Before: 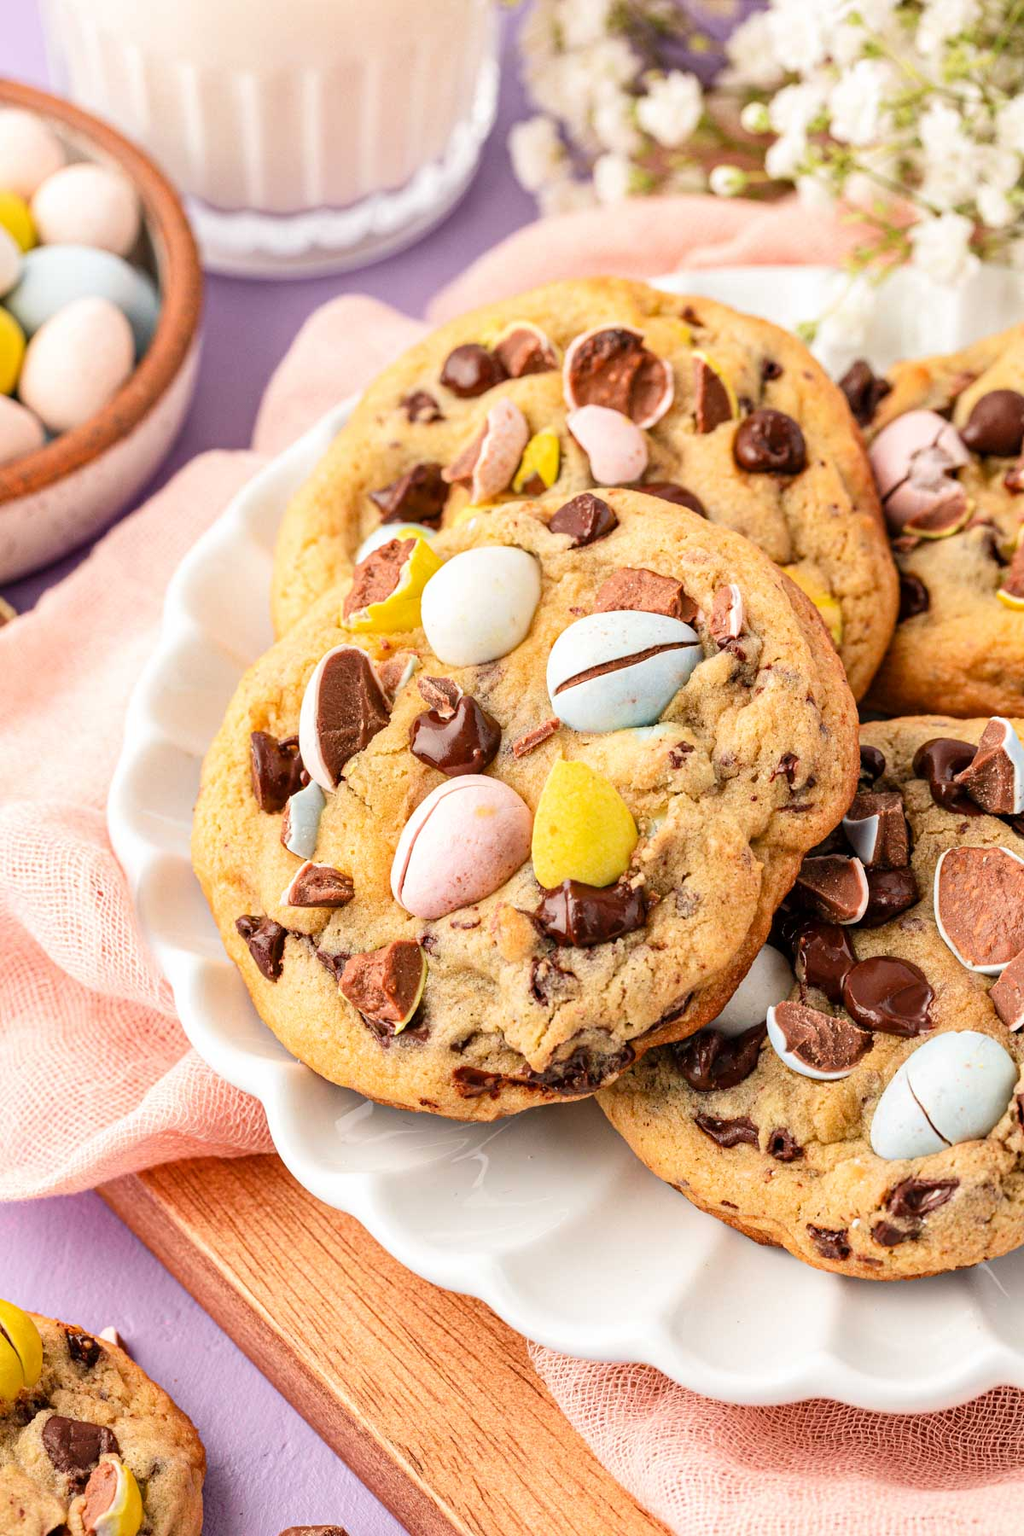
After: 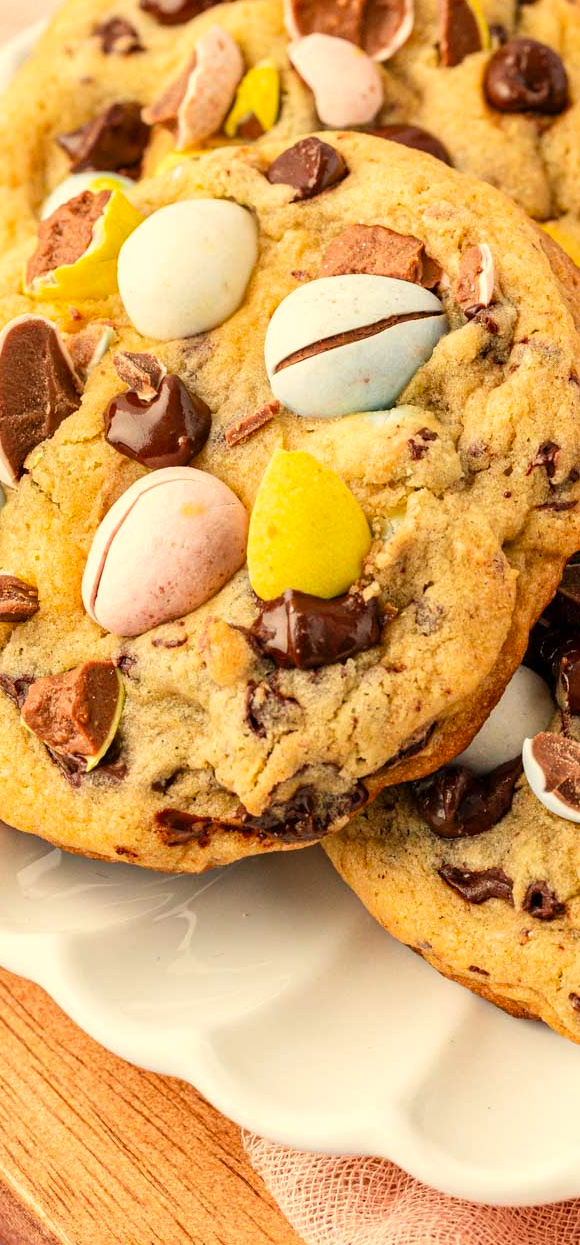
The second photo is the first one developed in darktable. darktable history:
color correction: highlights a* 1.43, highlights b* 17.65
crop: left 31.357%, top 24.519%, right 20.243%, bottom 6.284%
